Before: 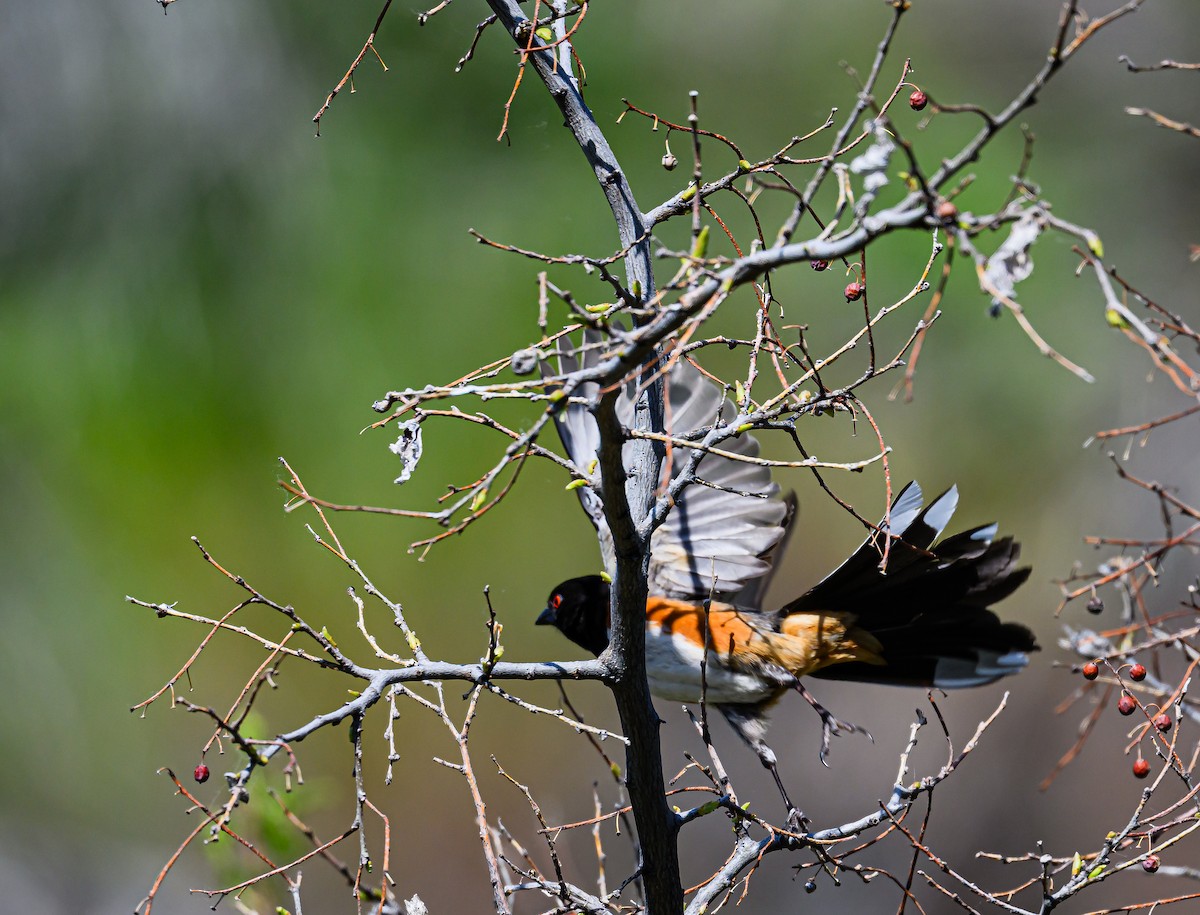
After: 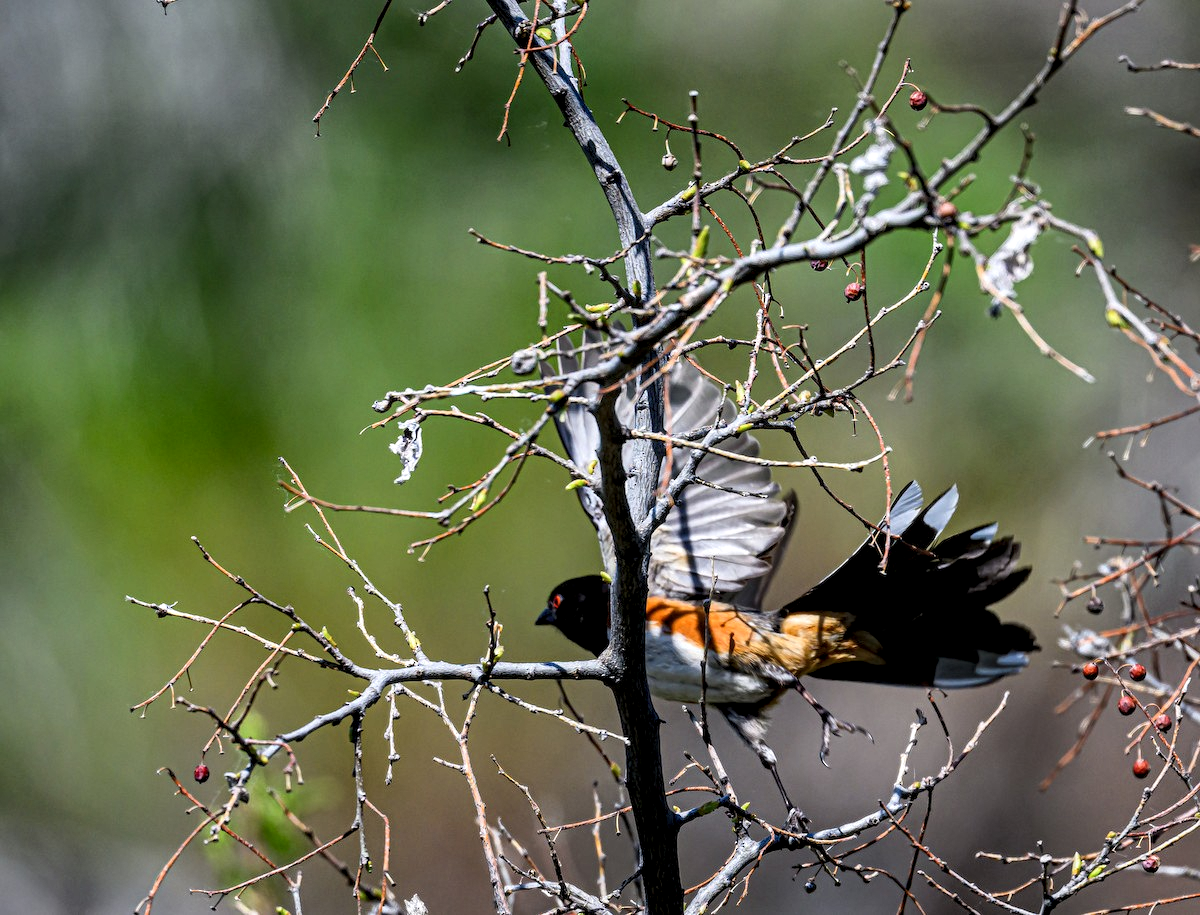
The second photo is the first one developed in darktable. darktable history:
local contrast: highlights 105%, shadows 98%, detail 200%, midtone range 0.2
